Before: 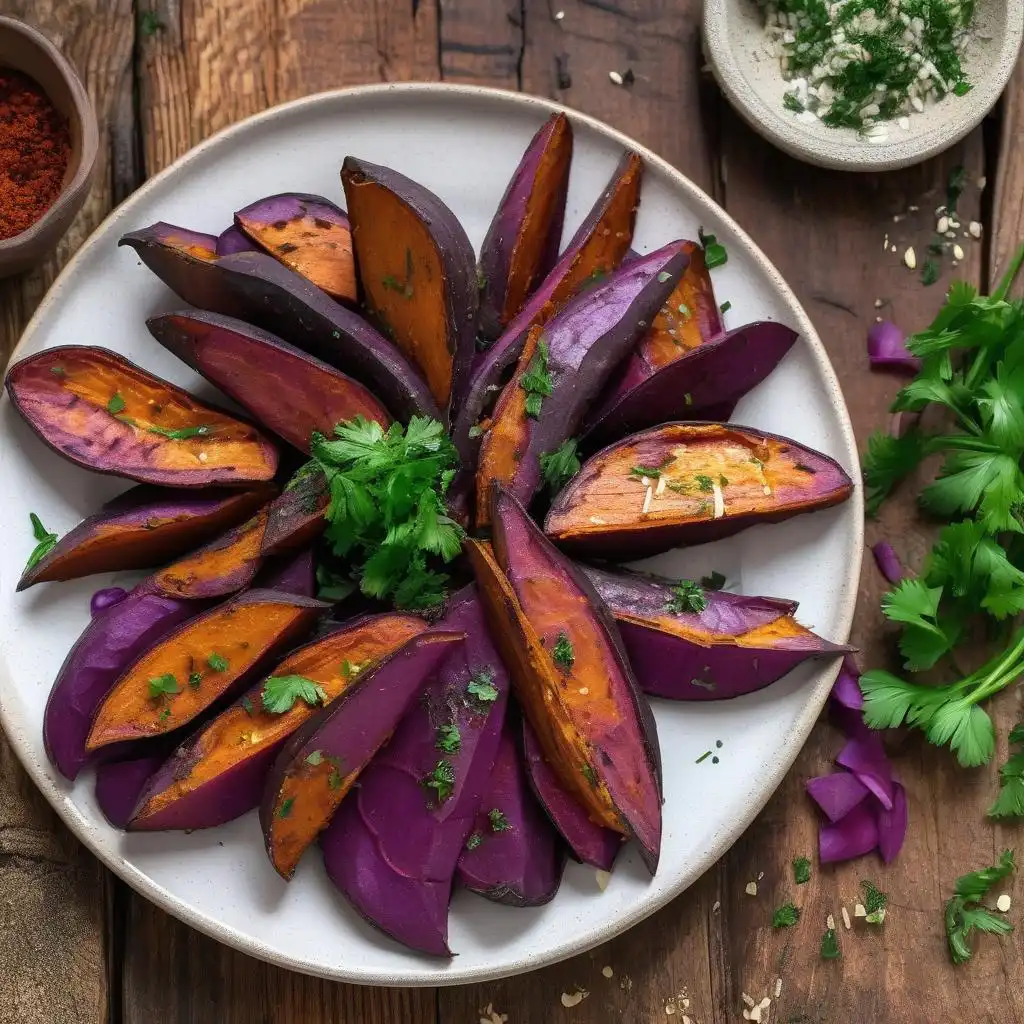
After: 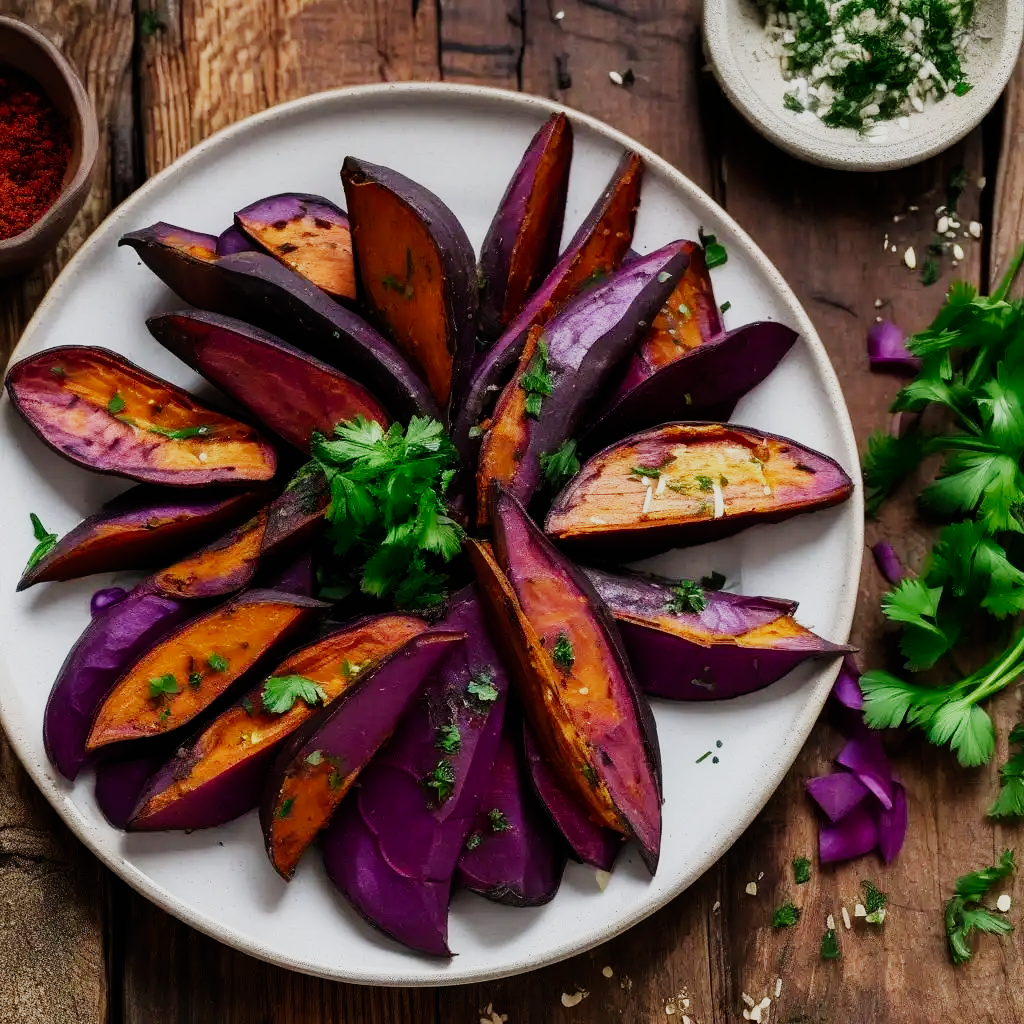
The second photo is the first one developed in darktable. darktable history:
rgb levels: preserve colors max RGB
sigmoid: contrast 1.7, skew -0.2, preserve hue 0%, red attenuation 0.1, red rotation 0.035, green attenuation 0.1, green rotation -0.017, blue attenuation 0.15, blue rotation -0.052, base primaries Rec2020
